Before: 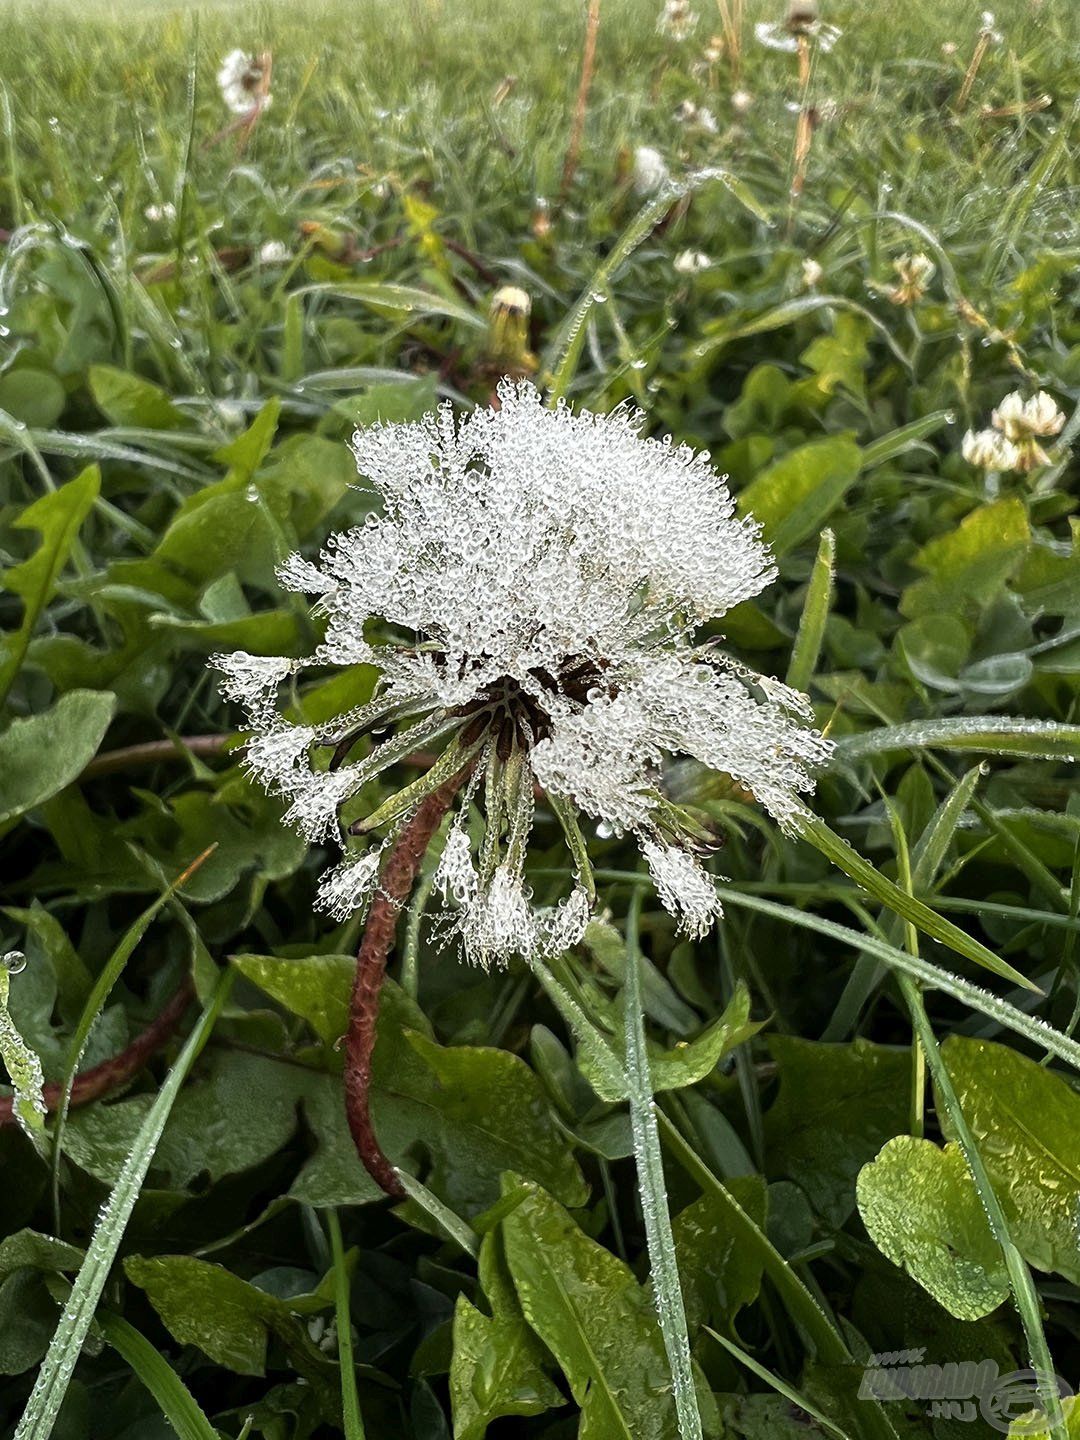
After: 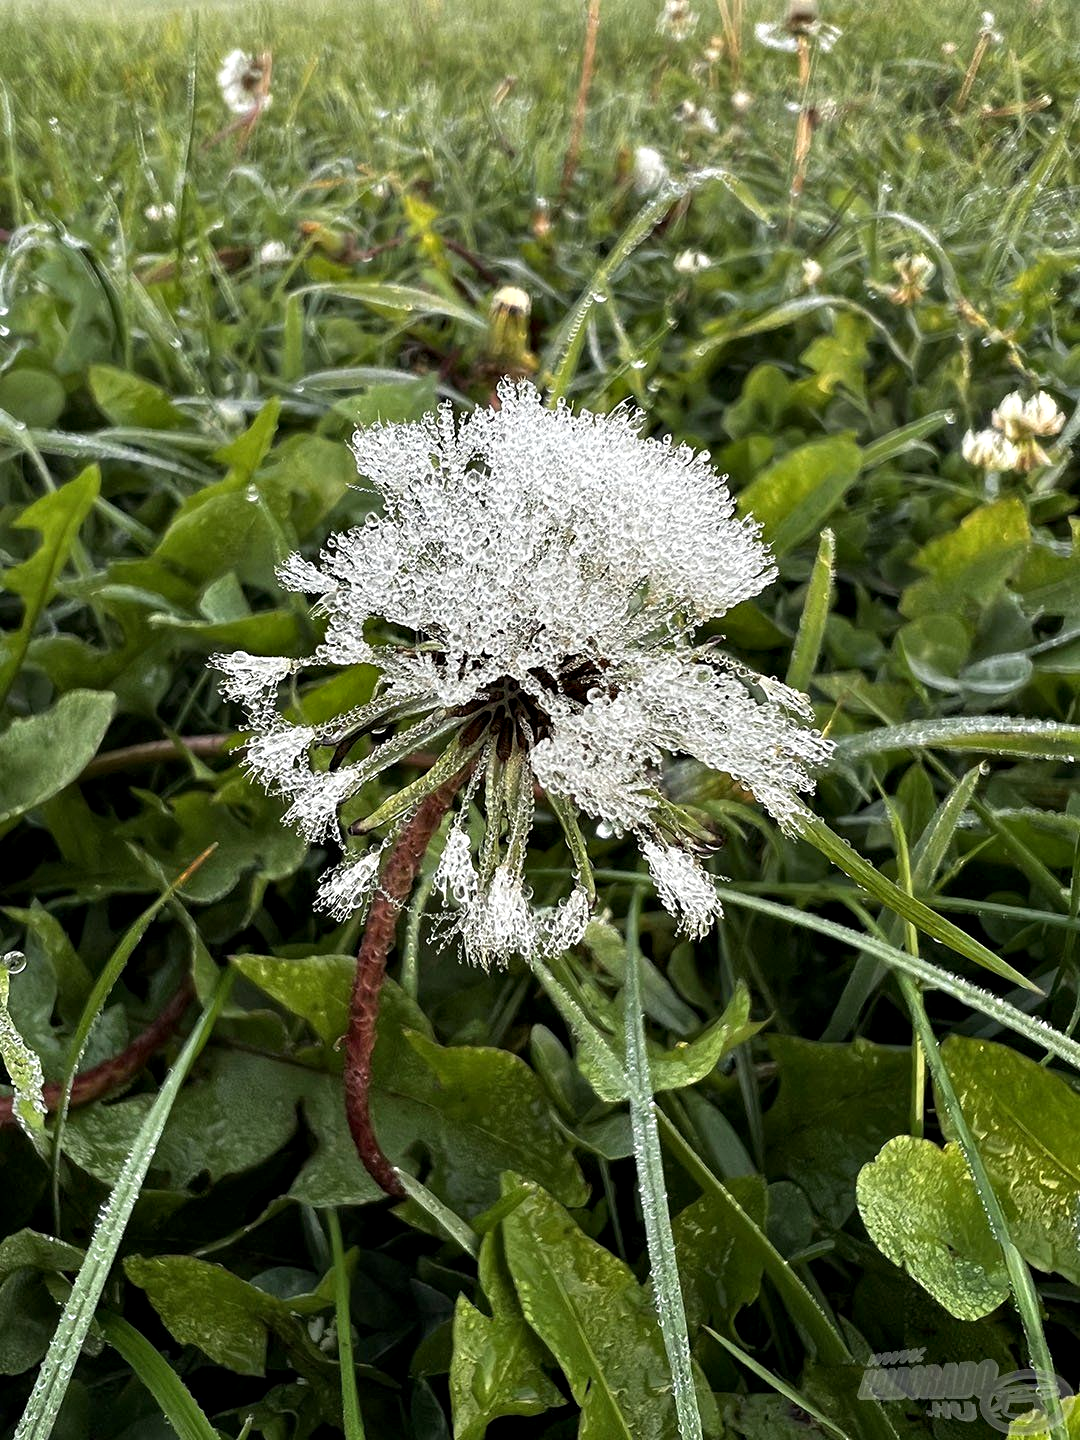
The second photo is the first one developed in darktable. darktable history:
contrast equalizer: y [[0.6 ×6], [0.55 ×6], [0 ×6], [0 ×6], [0 ×6]], mix 0.299
